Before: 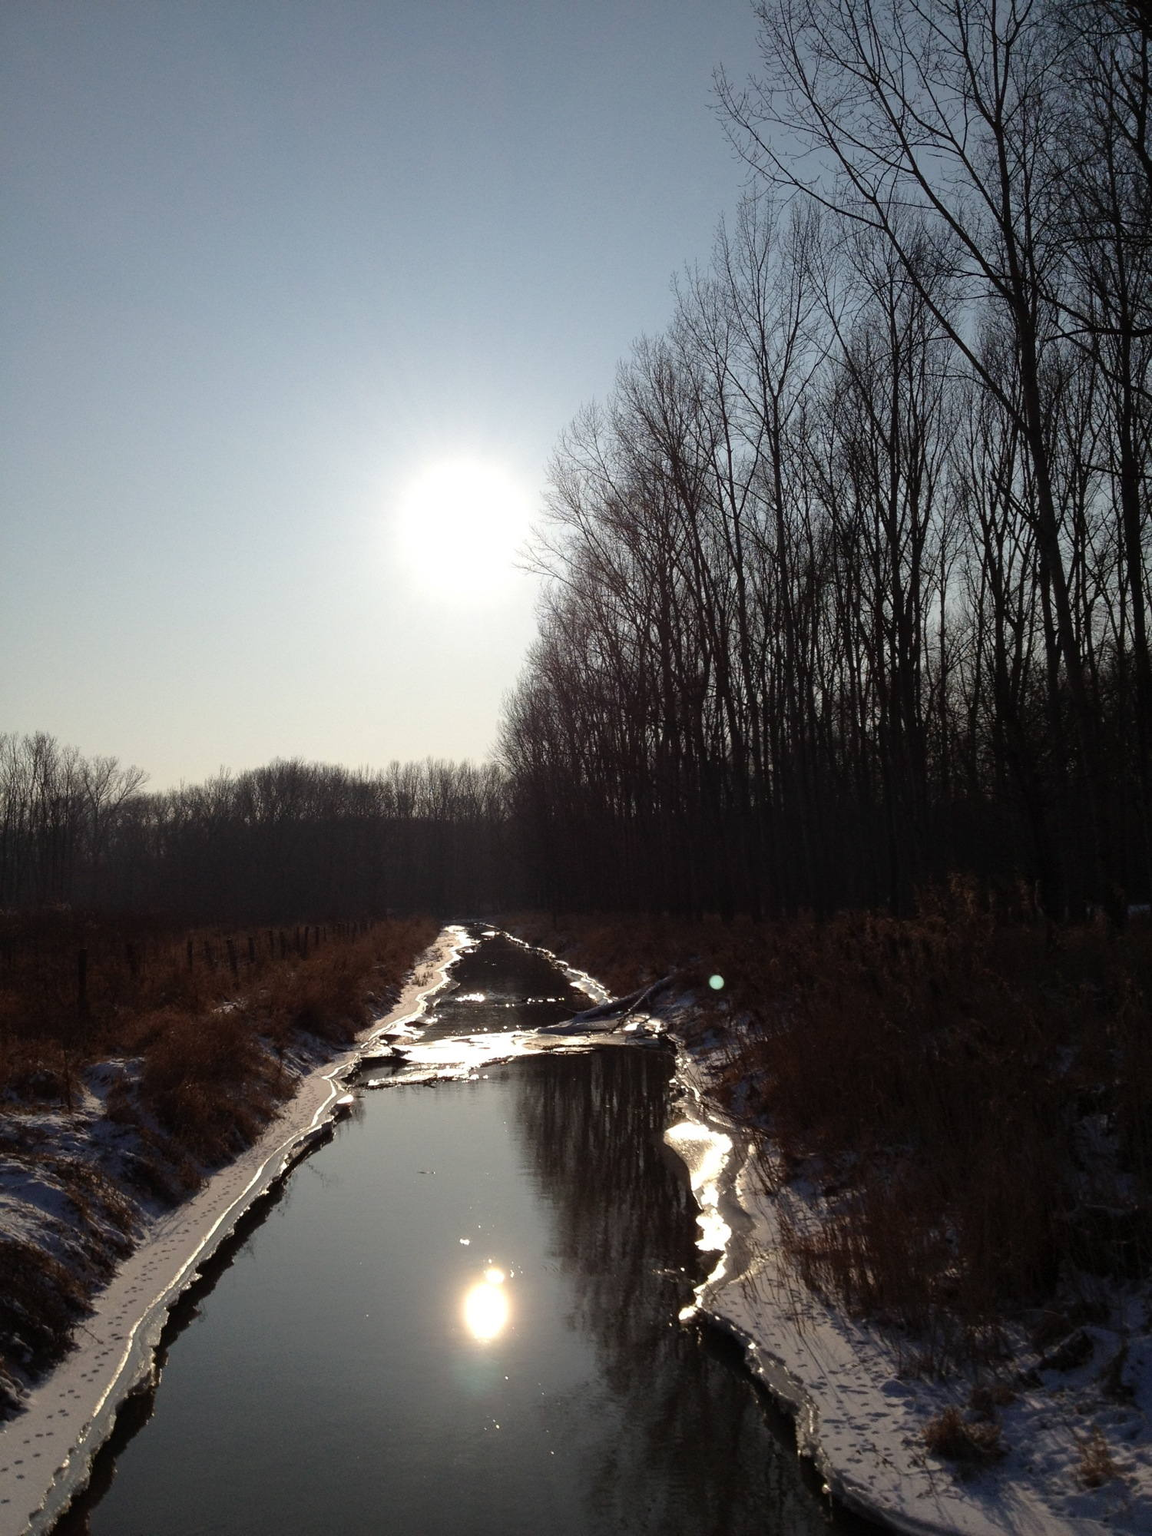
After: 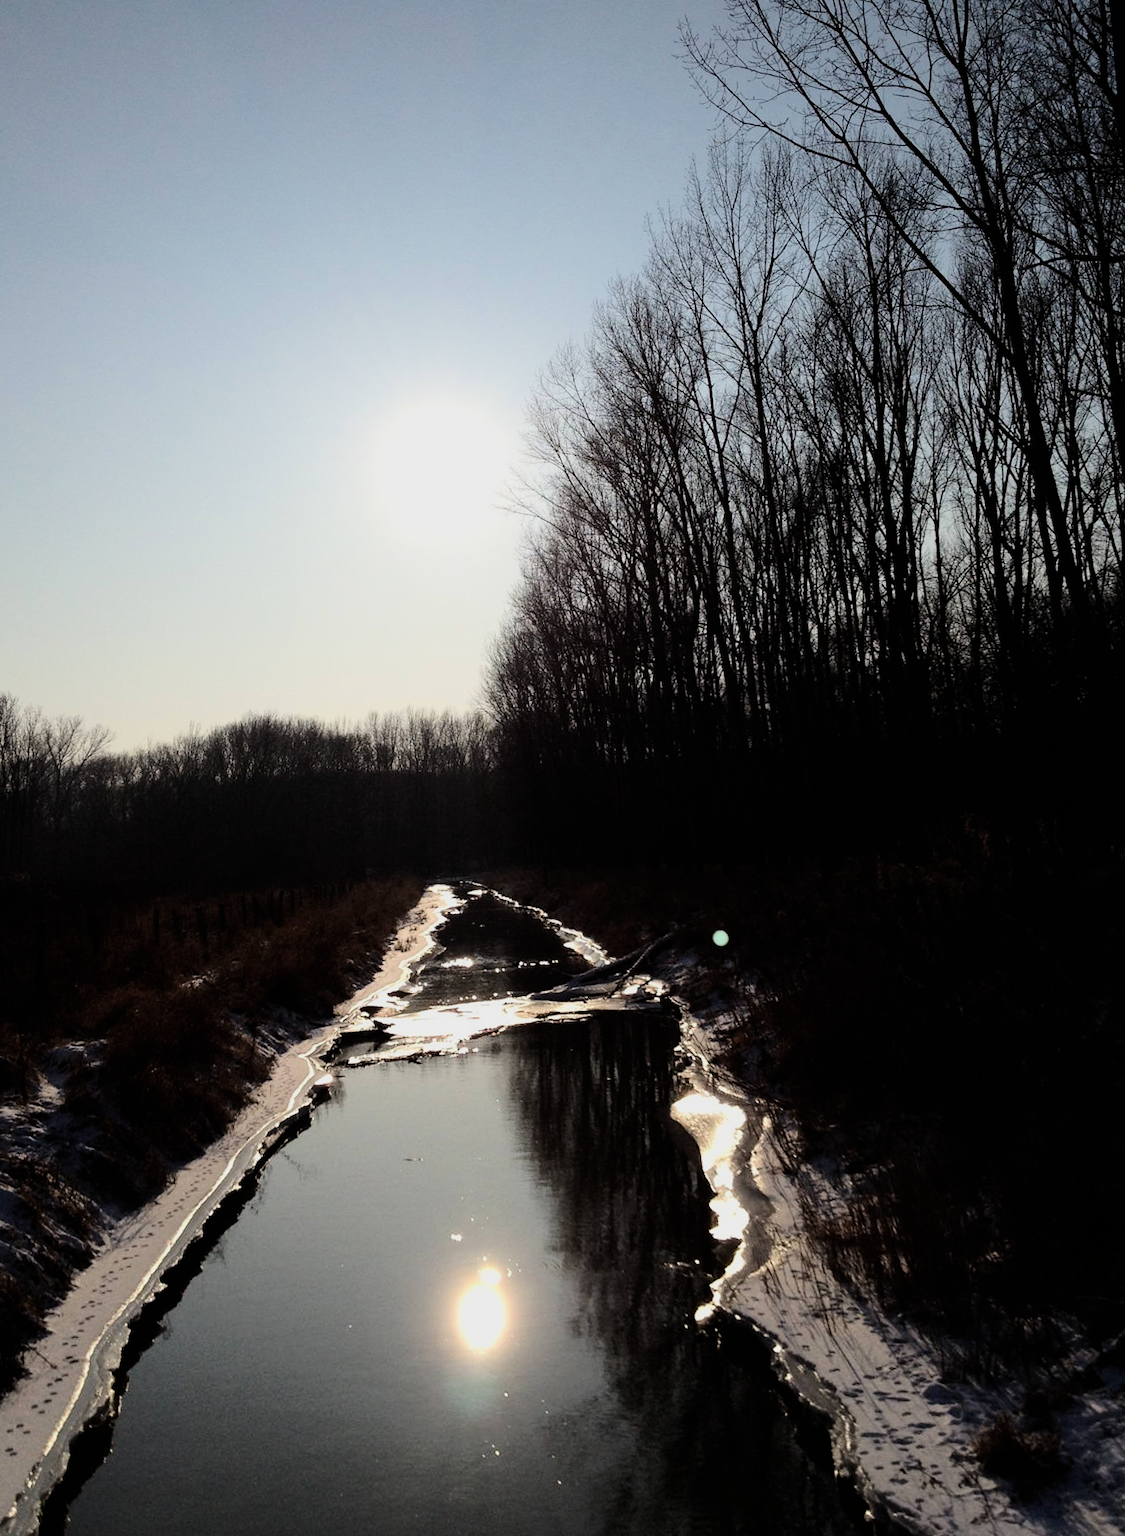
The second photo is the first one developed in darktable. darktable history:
rotate and perspective: rotation -1.68°, lens shift (vertical) -0.146, crop left 0.049, crop right 0.912, crop top 0.032, crop bottom 0.96
filmic rgb: black relative exposure -7.65 EV, white relative exposure 4.56 EV, hardness 3.61, color science v6 (2022)
tone equalizer: -8 EV -0.75 EV, -7 EV -0.7 EV, -6 EV -0.6 EV, -5 EV -0.4 EV, -3 EV 0.4 EV, -2 EV 0.6 EV, -1 EV 0.7 EV, +0 EV 0.75 EV, edges refinement/feathering 500, mask exposure compensation -1.57 EV, preserve details no
